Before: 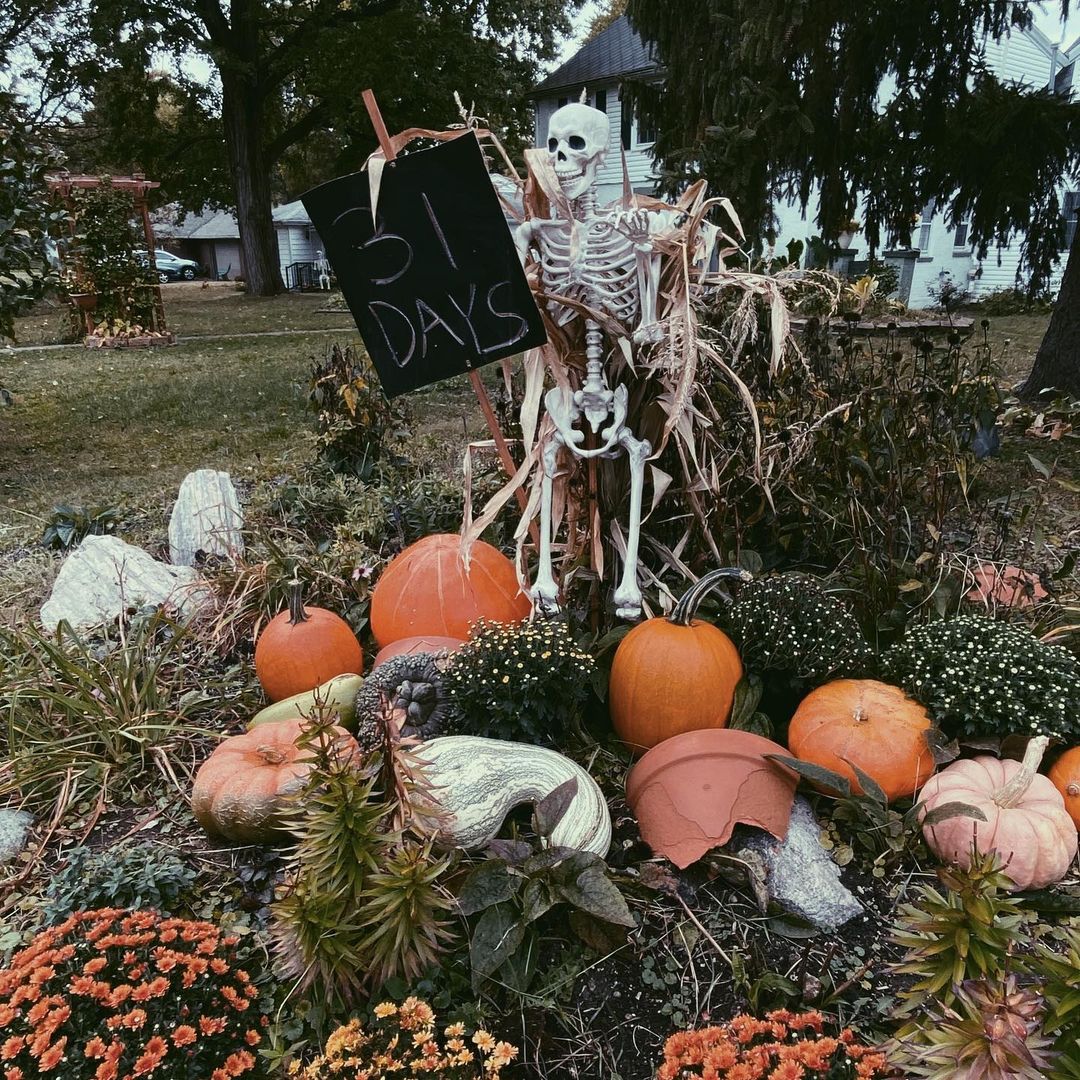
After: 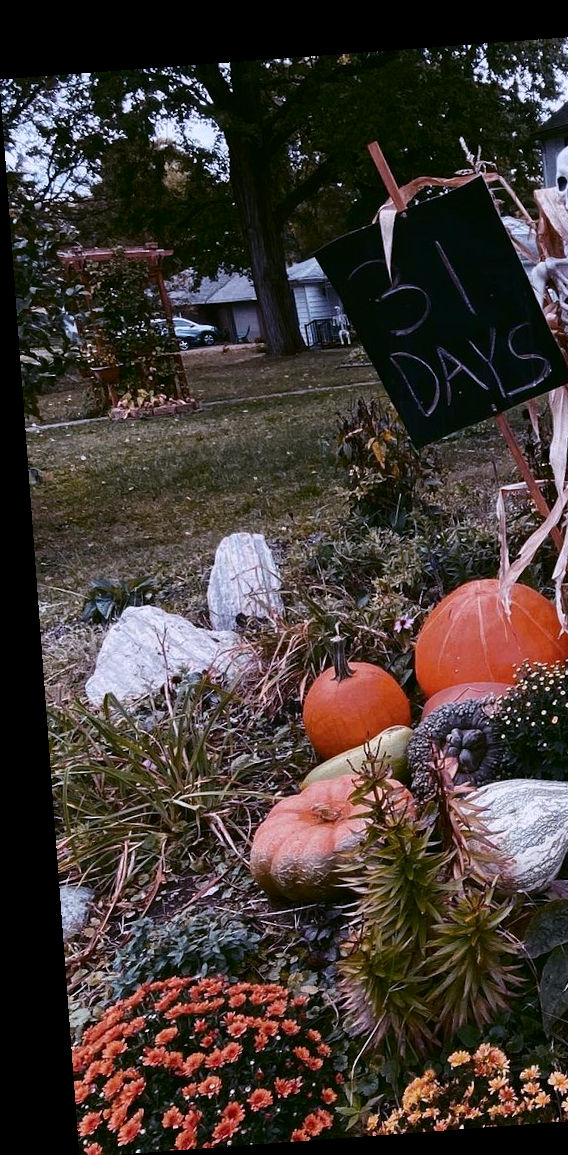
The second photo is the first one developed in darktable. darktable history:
white balance: red 1.042, blue 1.17
crop and rotate: left 0%, top 0%, right 50.845%
rotate and perspective: rotation -4.25°, automatic cropping off
contrast brightness saturation: contrast 0.07, brightness -0.13, saturation 0.06
